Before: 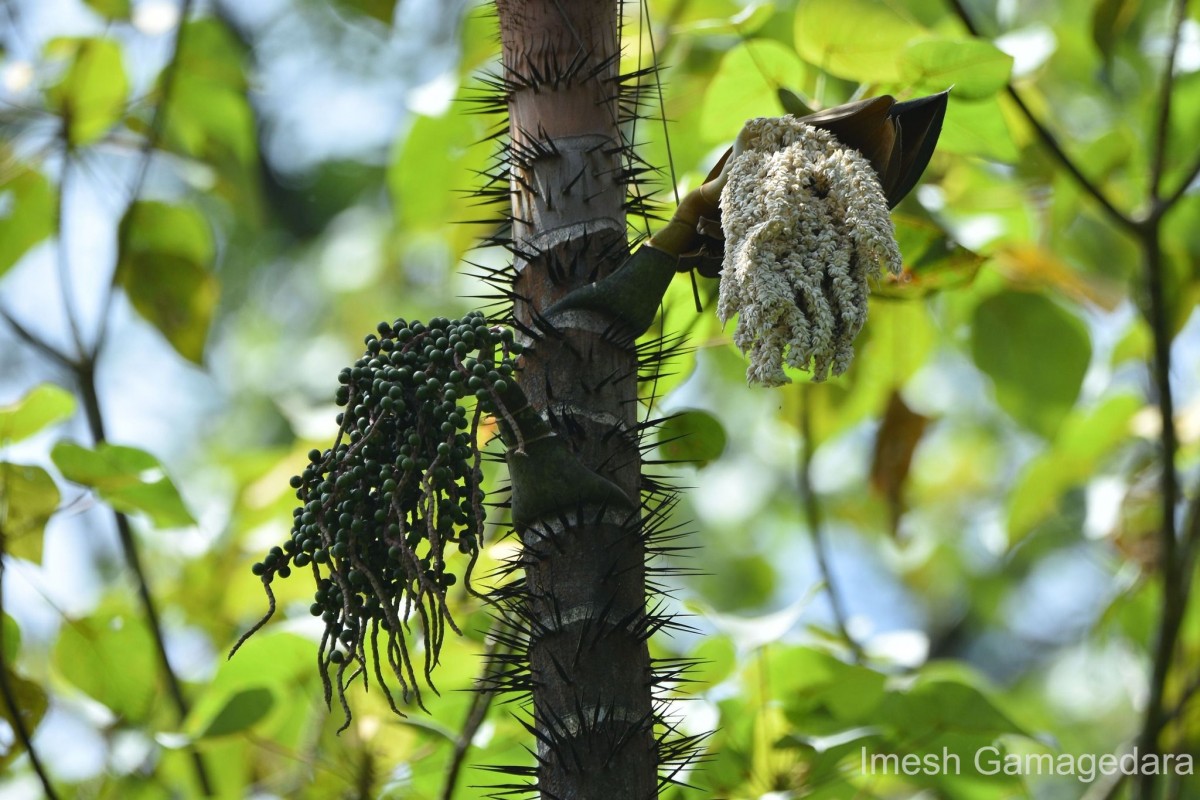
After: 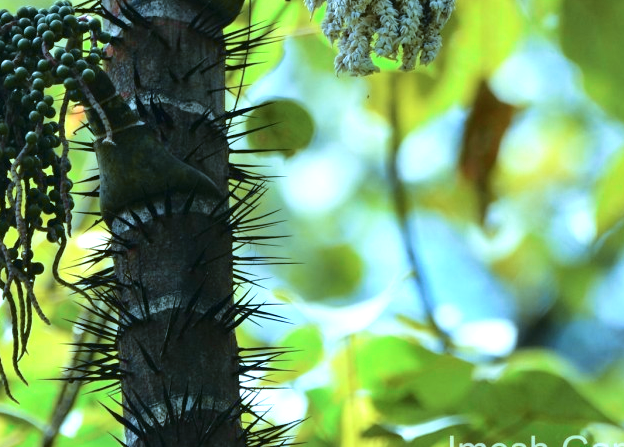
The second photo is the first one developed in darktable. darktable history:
local contrast: mode bilateral grid, contrast 19, coarseness 49, detail 120%, midtone range 0.2
tone curve: curves: ch0 [(0, 0) (0.105, 0.068) (0.181, 0.14) (0.28, 0.259) (0.384, 0.404) (0.485, 0.531) (0.638, 0.681) (0.87, 0.883) (1, 0.977)]; ch1 [(0, 0) (0.161, 0.092) (0.35, 0.33) (0.379, 0.401) (0.456, 0.469) (0.501, 0.499) (0.516, 0.524) (0.562, 0.569) (0.635, 0.646) (1, 1)]; ch2 [(0, 0) (0.371, 0.362) (0.437, 0.437) (0.5, 0.5) (0.53, 0.524) (0.56, 0.561) (0.622, 0.606) (1, 1)], color space Lab, independent channels, preserve colors none
crop: left 34.396%, top 38.904%, right 13.573%, bottom 5.125%
velvia: on, module defaults
color correction: highlights a* -9.76, highlights b* -21.86
shadows and highlights: shadows 21.05, highlights -36.5, soften with gaussian
exposure: black level correction 0, exposure 0.499 EV, compensate highlight preservation false
color balance rgb: global offset › hue 169.49°, perceptual saturation grading › global saturation 10.559%, global vibrance 20%
